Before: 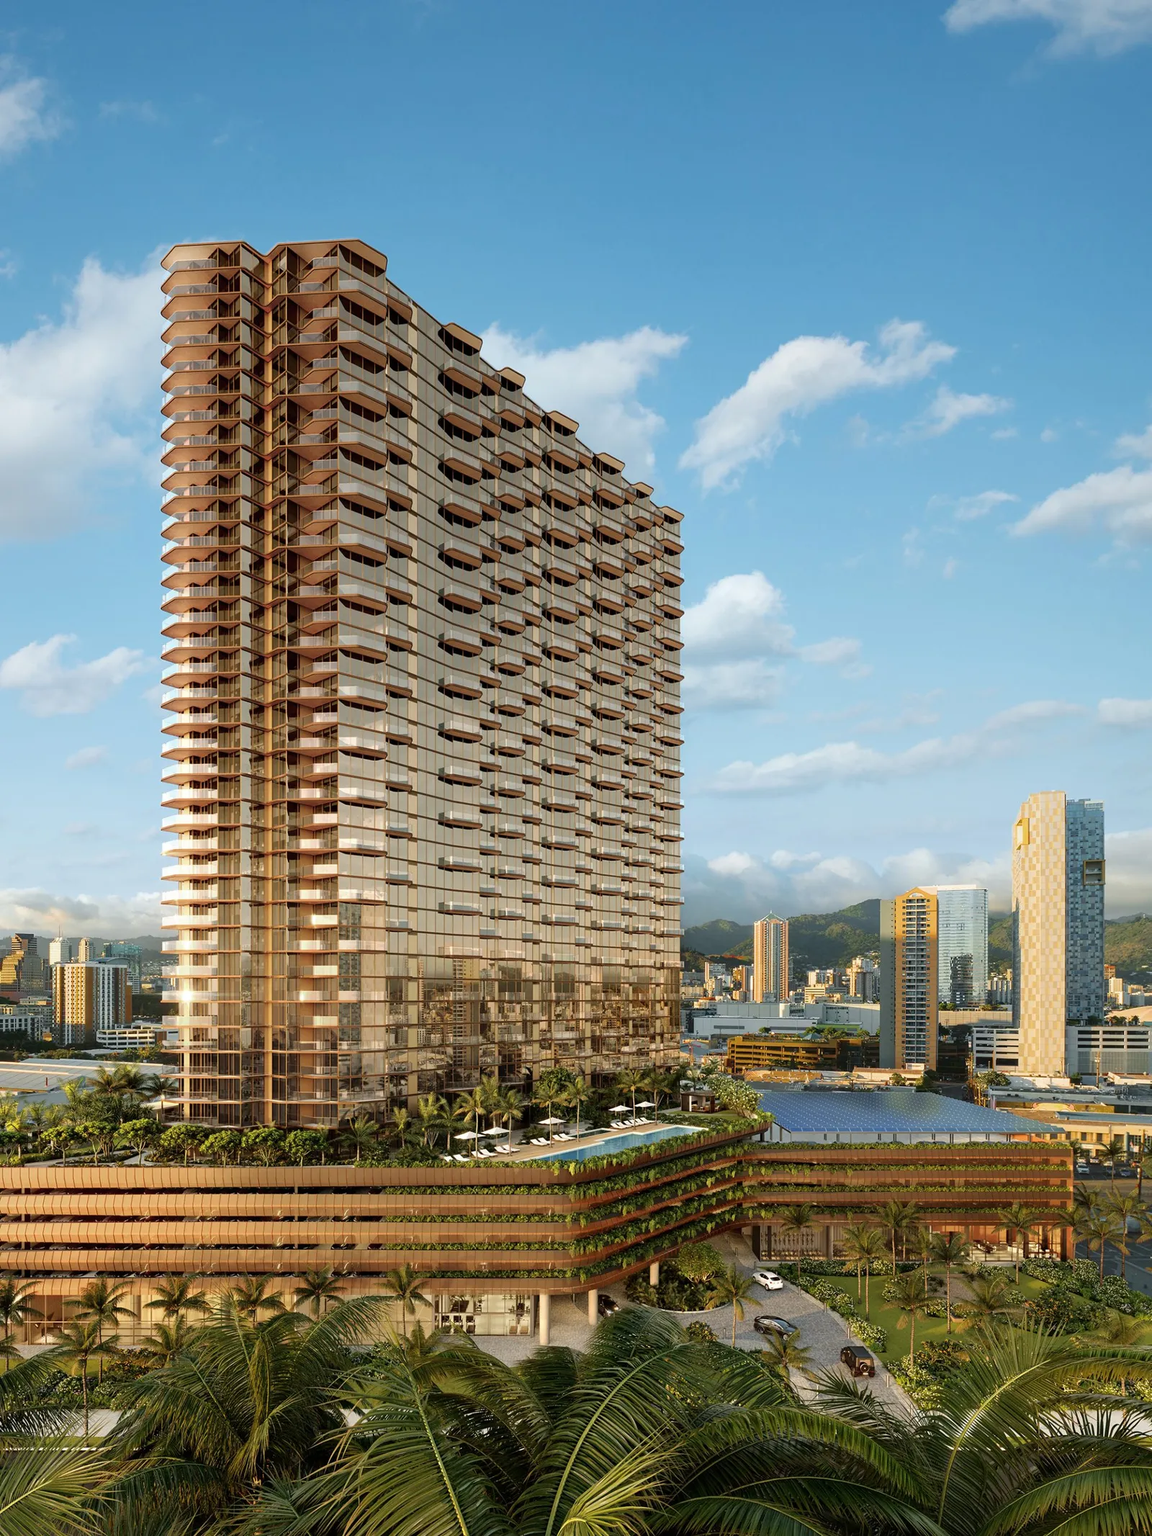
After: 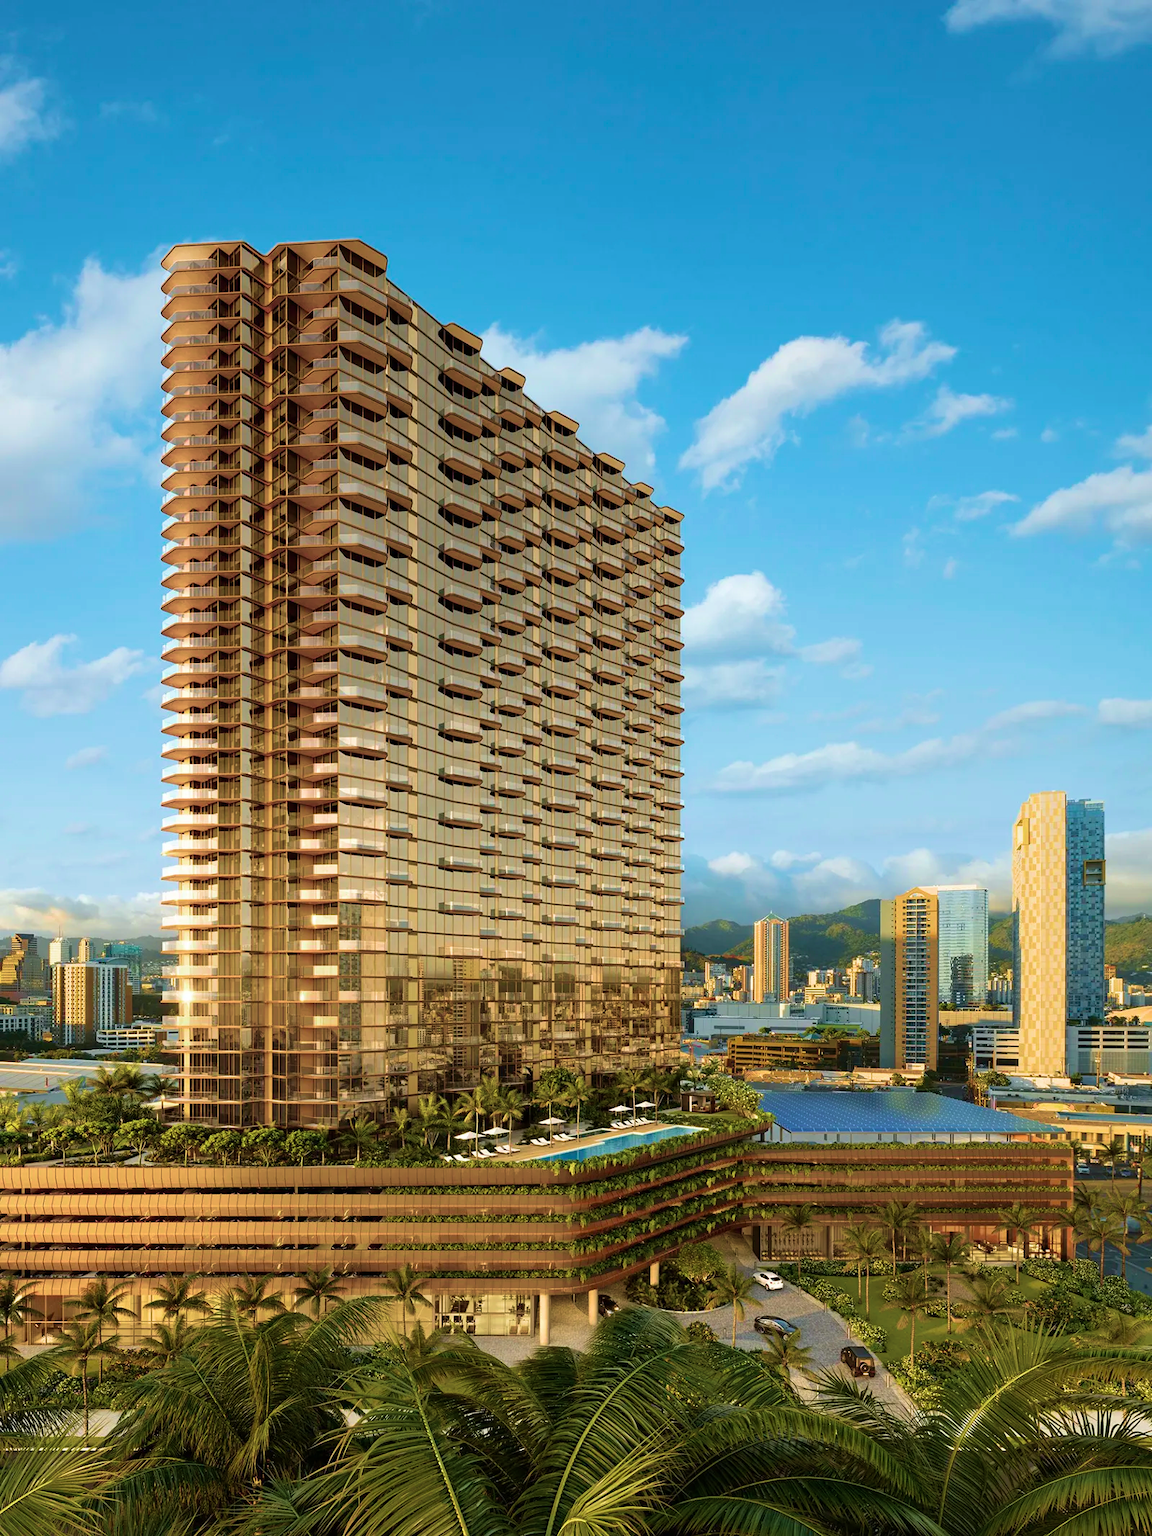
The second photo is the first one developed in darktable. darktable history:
velvia: strength 74.86%
